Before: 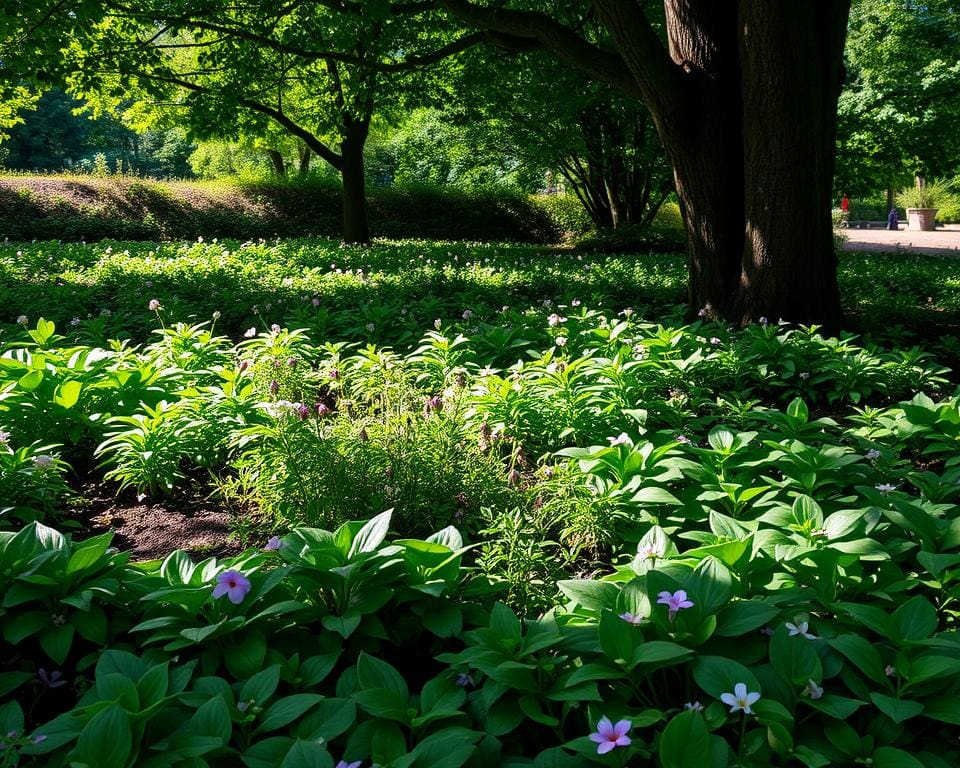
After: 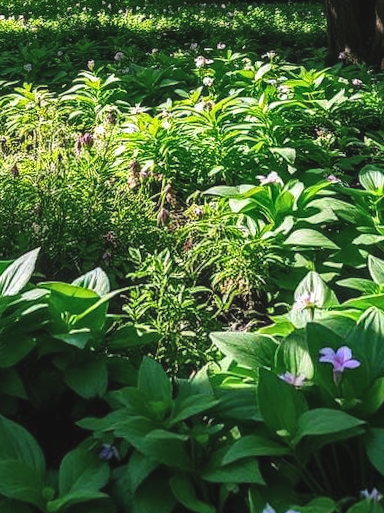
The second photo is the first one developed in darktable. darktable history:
rotate and perspective: rotation 0.72°, lens shift (vertical) -0.352, lens shift (horizontal) -0.051, crop left 0.152, crop right 0.859, crop top 0.019, crop bottom 0.964
shadows and highlights: radius 334.93, shadows 63.48, highlights 6.06, compress 87.7%, highlights color adjustment 39.73%, soften with gaussian
crop: left 31.379%, top 24.658%, right 20.326%, bottom 6.628%
local contrast: highlights 25%, detail 130%
exposure: black level correction -0.008, exposure 0.067 EV, compensate highlight preservation false
